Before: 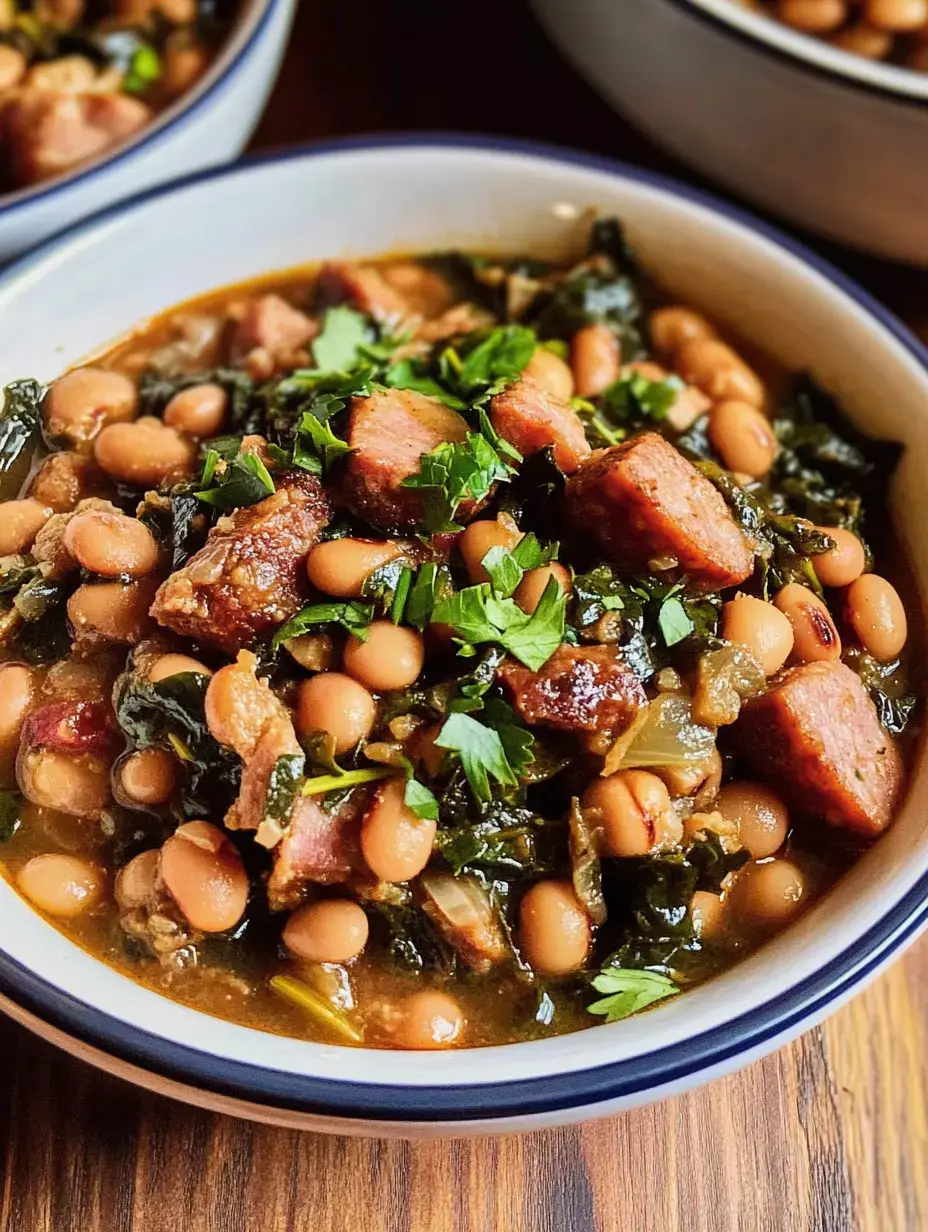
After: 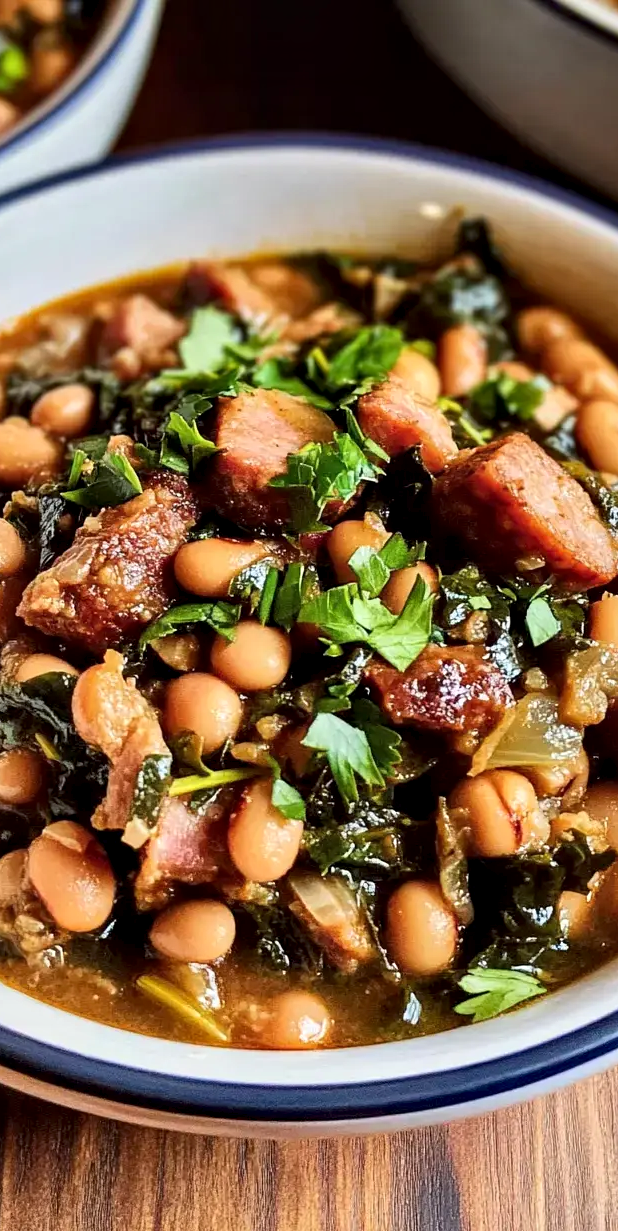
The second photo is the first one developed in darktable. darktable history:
rgb levels: preserve colors max RGB
contrast equalizer: octaves 7, y [[0.524 ×6], [0.512 ×6], [0.379 ×6], [0 ×6], [0 ×6]]
local contrast: mode bilateral grid, contrast 20, coarseness 50, detail 120%, midtone range 0.2
crop and rotate: left 14.436%, right 18.898%
